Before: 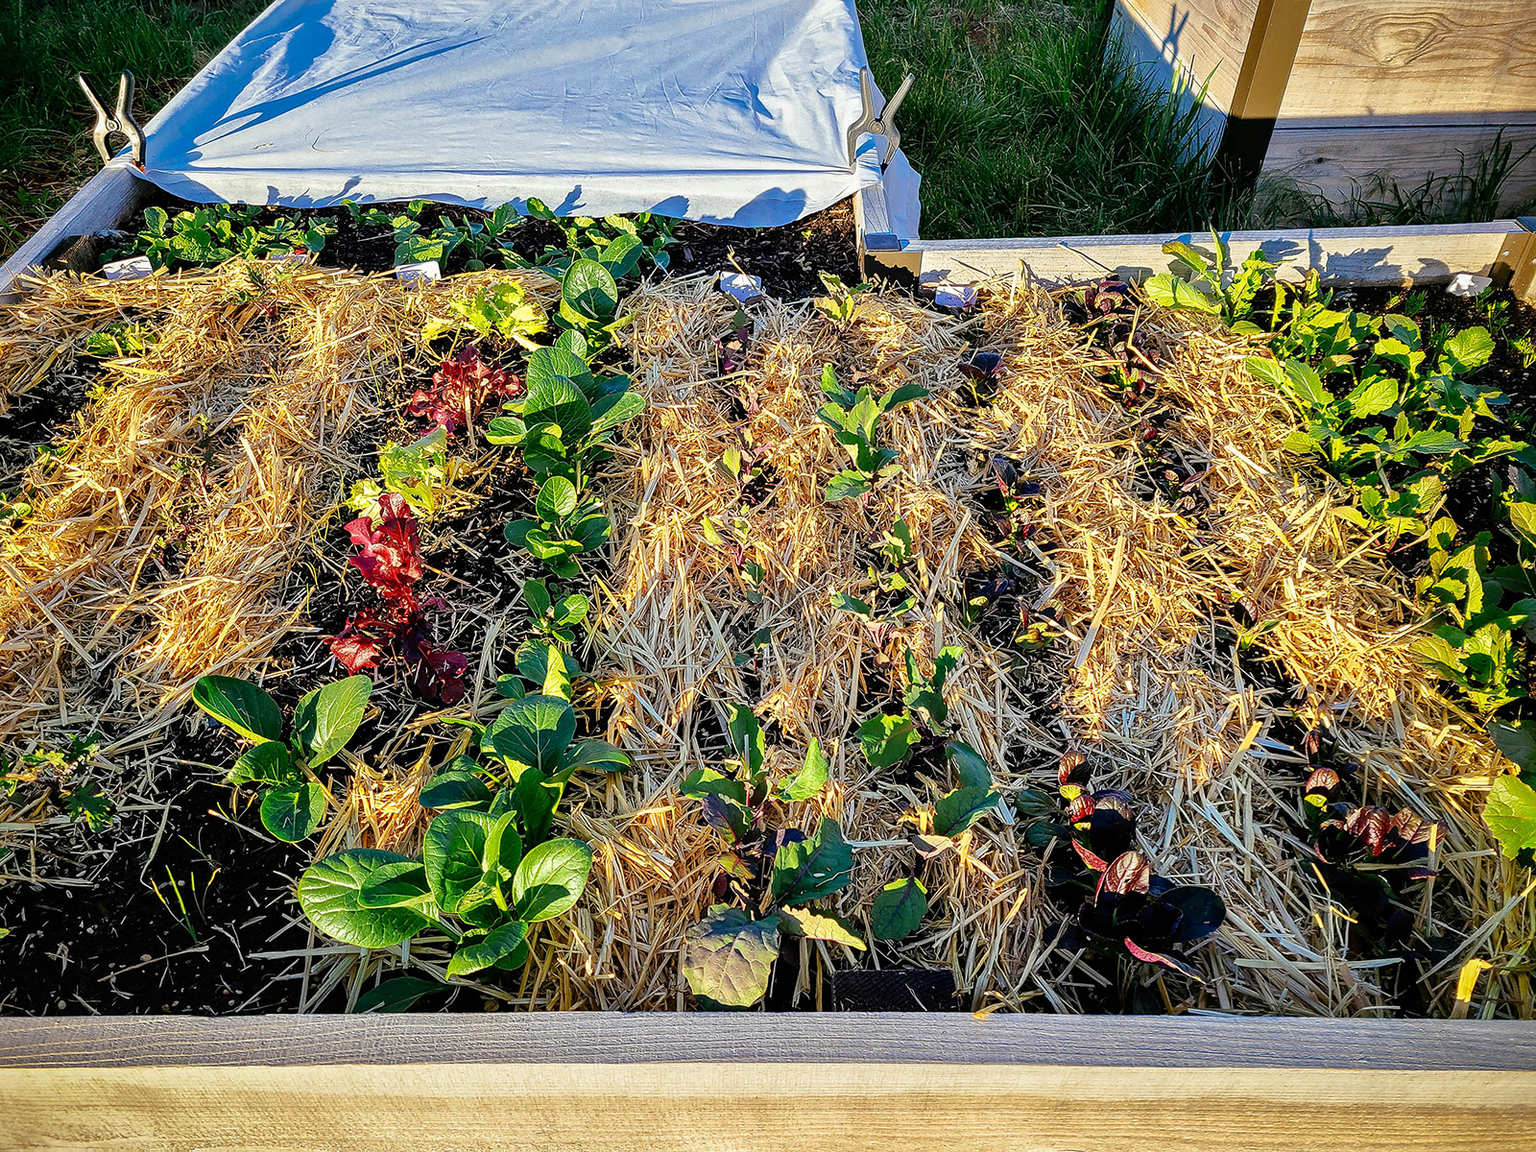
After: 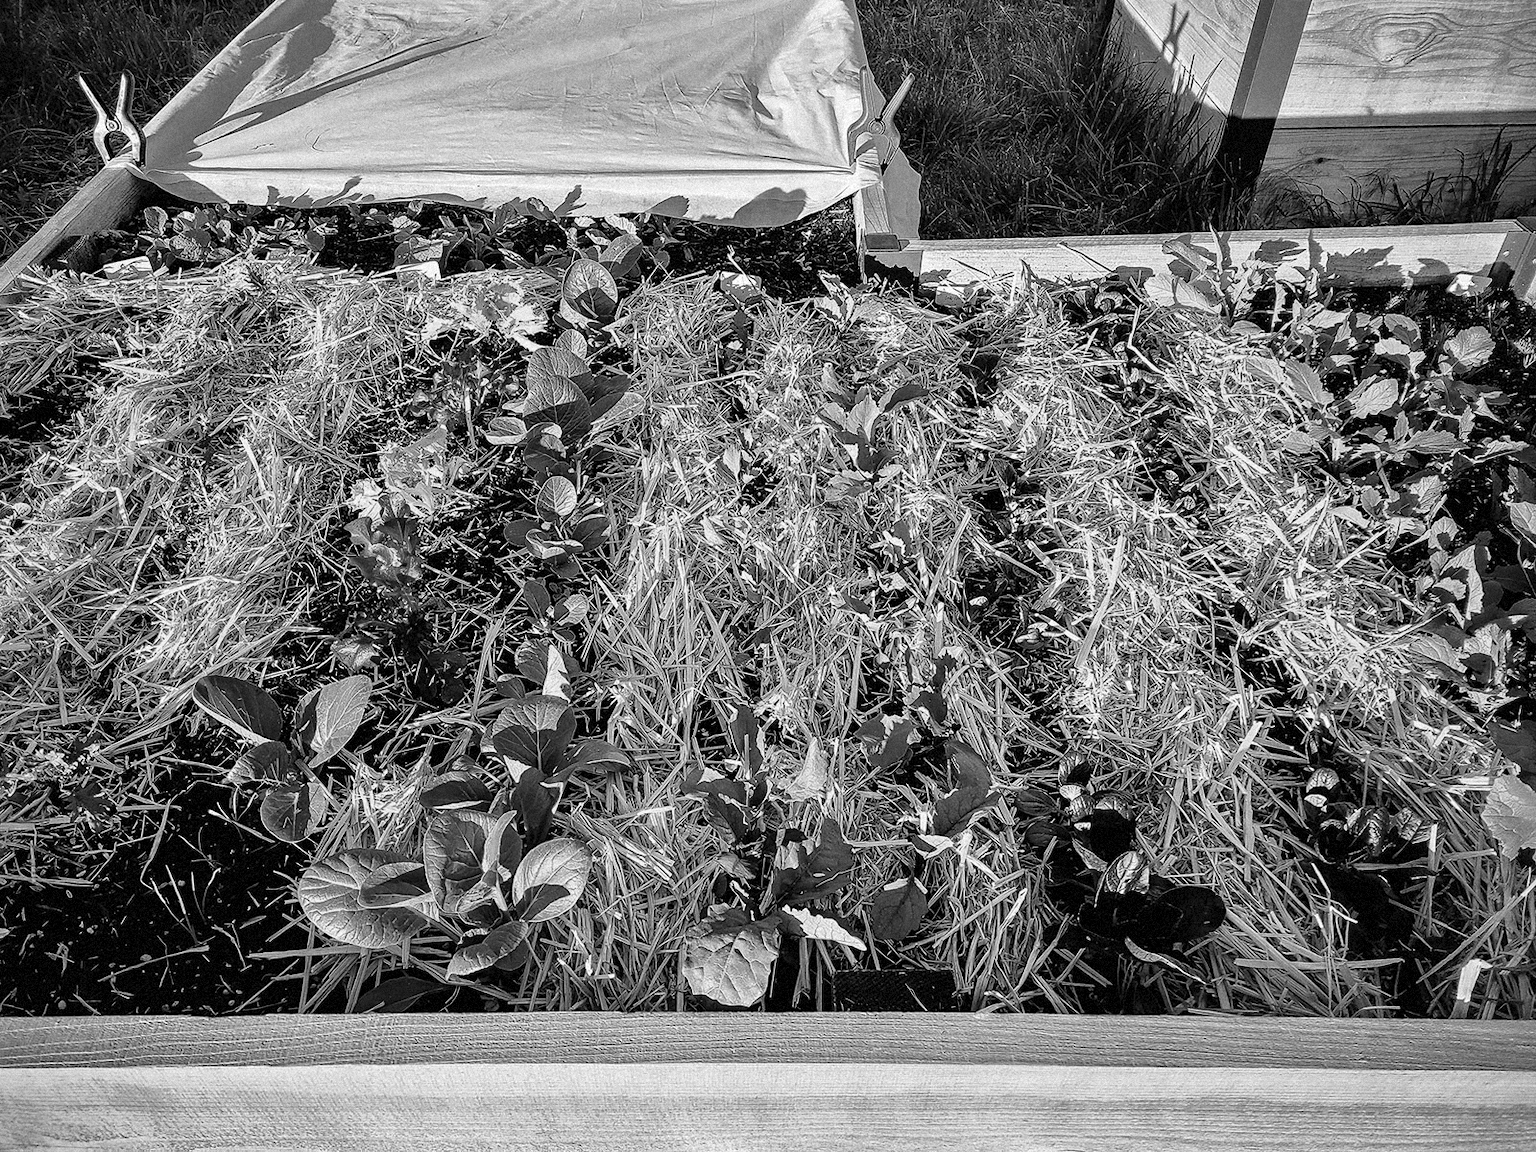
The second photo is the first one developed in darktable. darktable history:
monochrome: size 1
grain: mid-tones bias 0%
